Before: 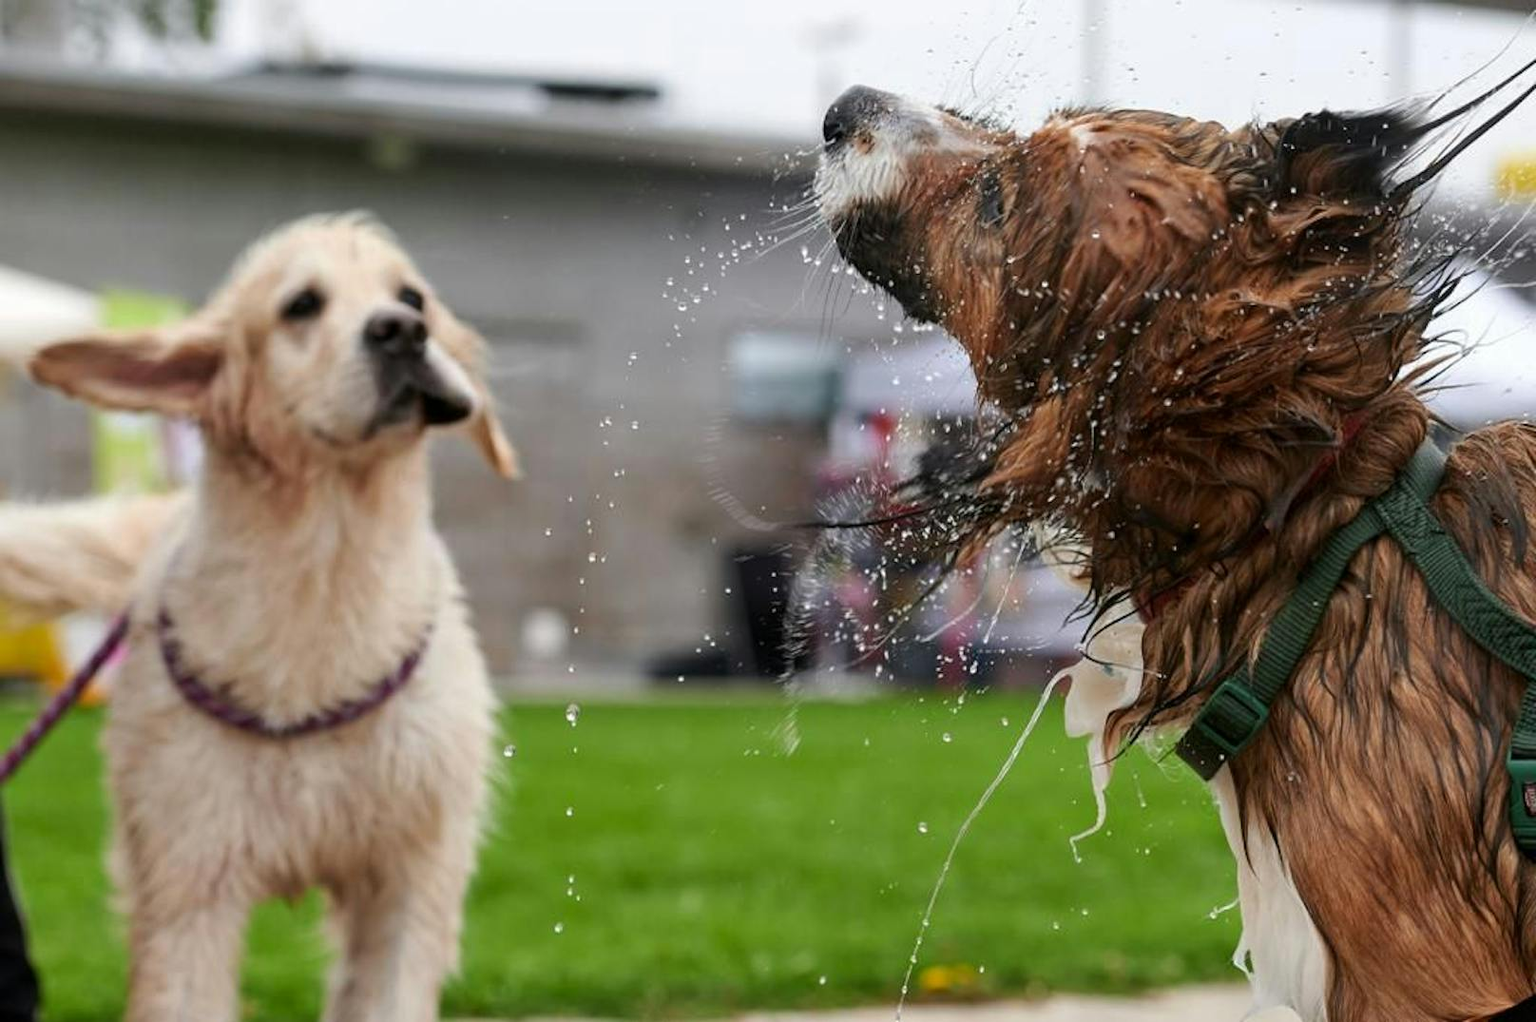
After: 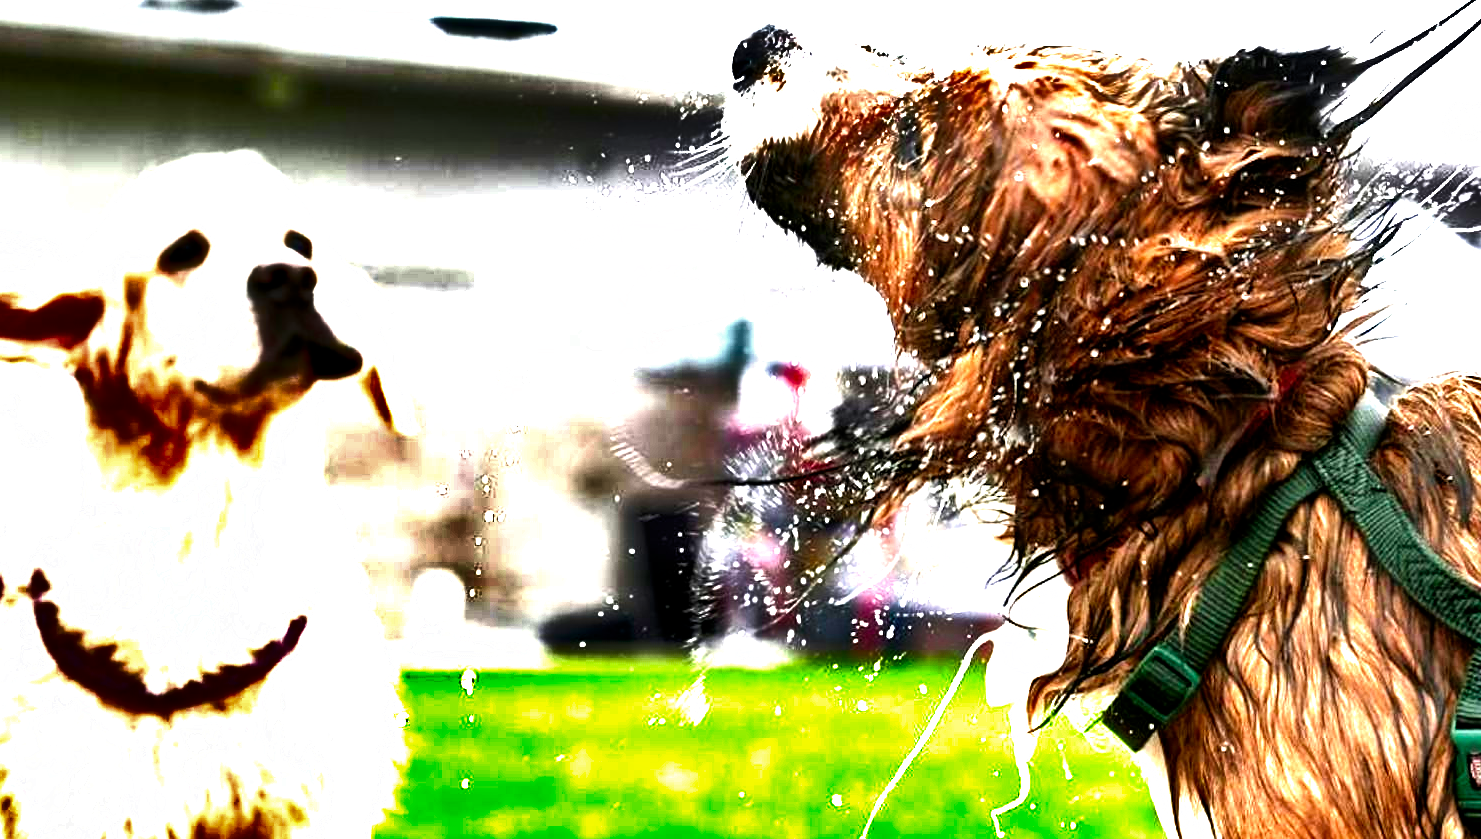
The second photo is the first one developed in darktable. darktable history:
filmic rgb: black relative exposure -8.21 EV, white relative exposure 2.24 EV, hardness 7.13, latitude 86.5%, contrast 1.694, highlights saturation mix -4%, shadows ↔ highlights balance -2.42%, preserve chrominance no, color science v5 (2021)
exposure: black level correction 0, exposure 1.561 EV, compensate highlight preservation false
shadows and highlights: shadows 20.99, highlights -82.34, soften with gaussian
crop: left 8.312%, top 6.554%, bottom 15.334%
